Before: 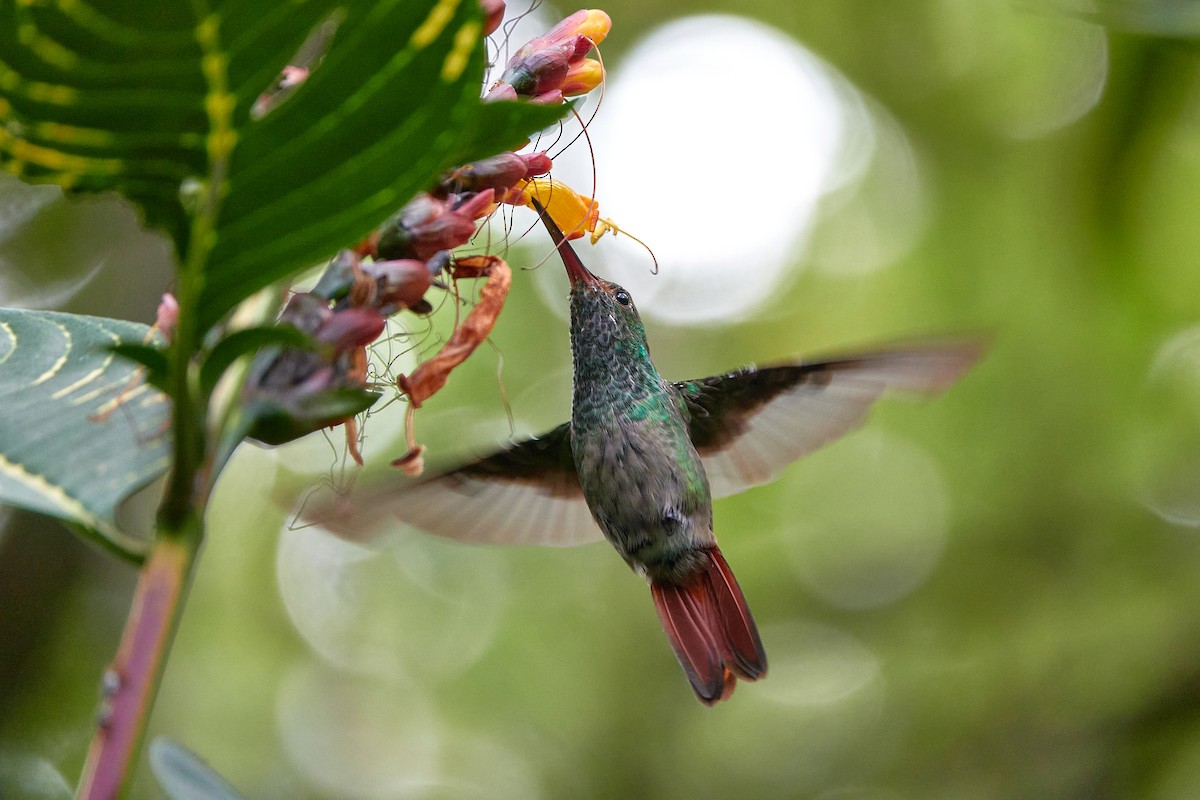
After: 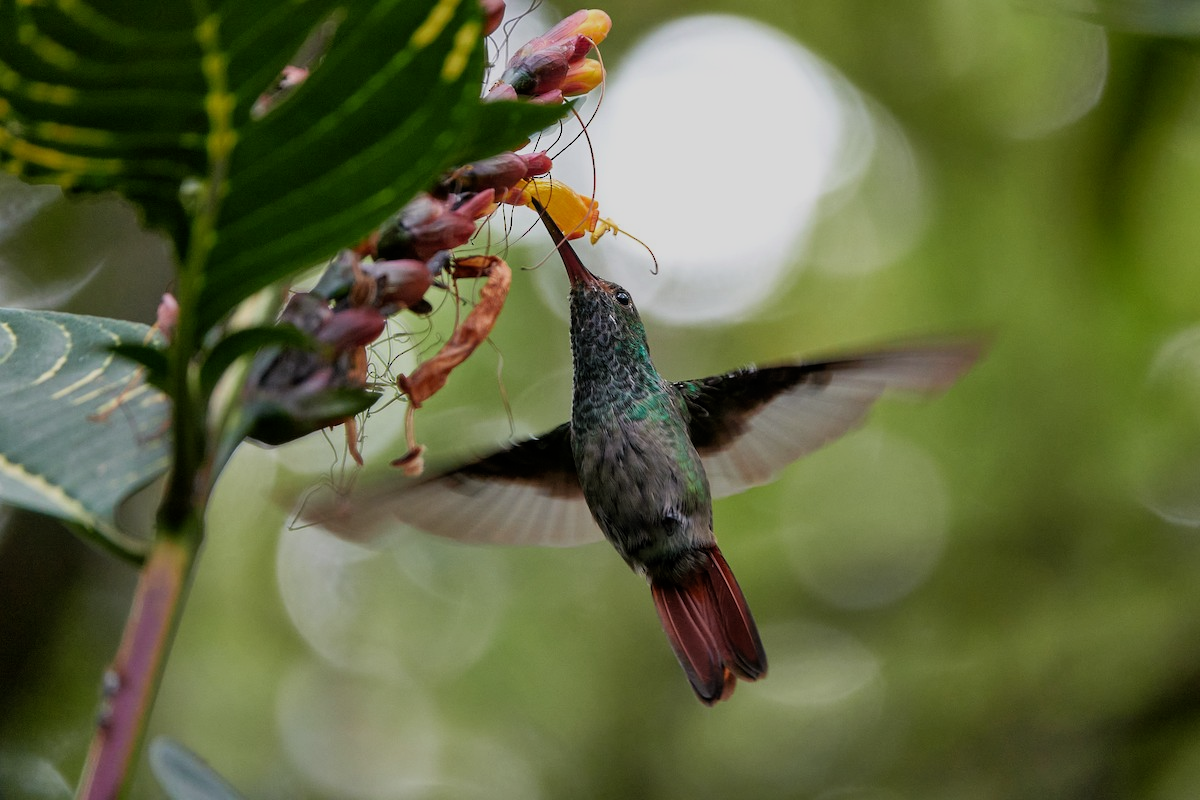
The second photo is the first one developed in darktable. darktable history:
filmic rgb: black relative exposure -12.8 EV, white relative exposure 2.8 EV, threshold 3 EV, target black luminance 0%, hardness 8.54, latitude 70.41%, contrast 1.133, shadows ↔ highlights balance -0.395%, color science v4 (2020), enable highlight reconstruction true
exposure: exposure -0.582 EV, compensate highlight preservation false
